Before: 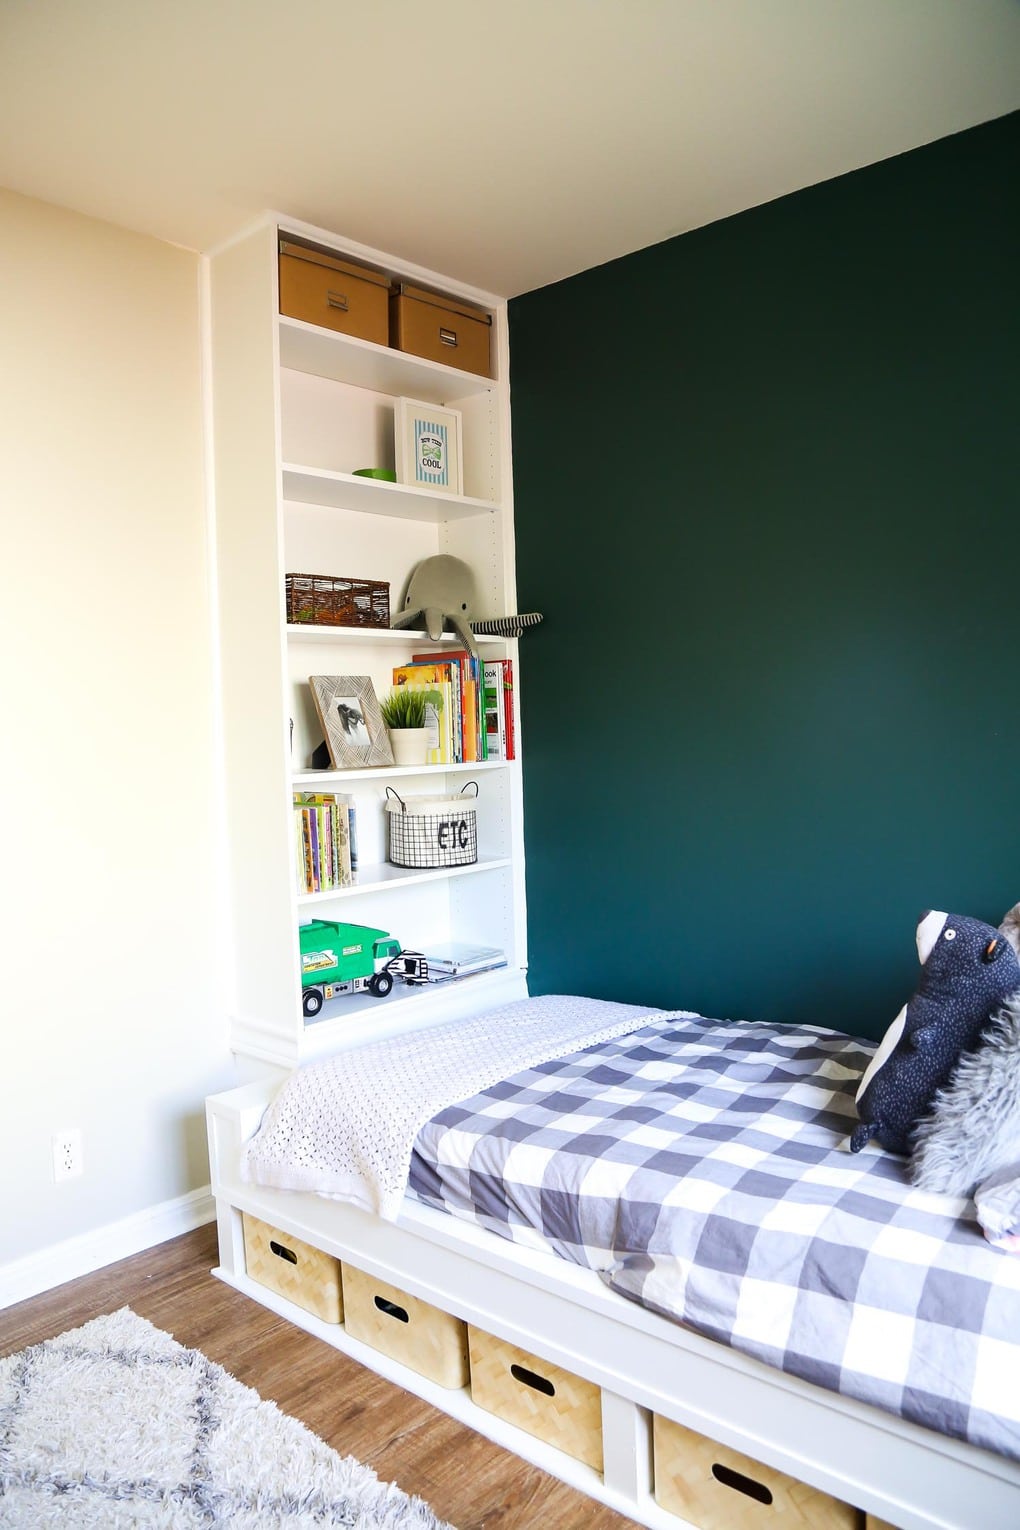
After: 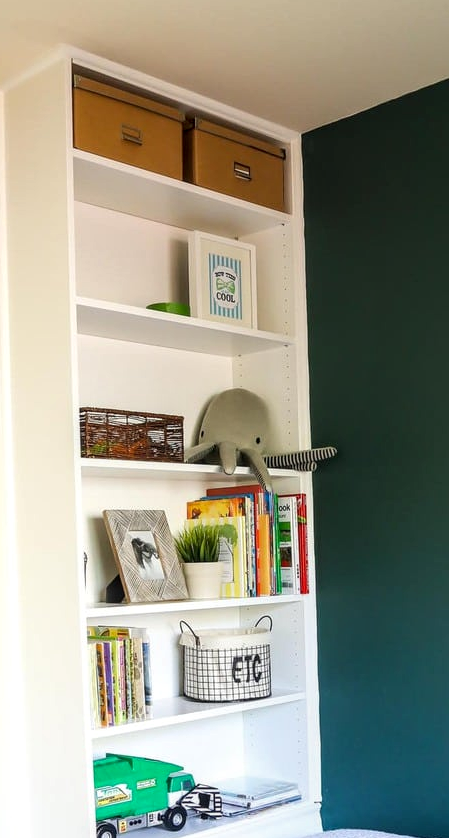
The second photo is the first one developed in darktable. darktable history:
local contrast: on, module defaults
crop: left 20.248%, top 10.86%, right 35.675%, bottom 34.321%
